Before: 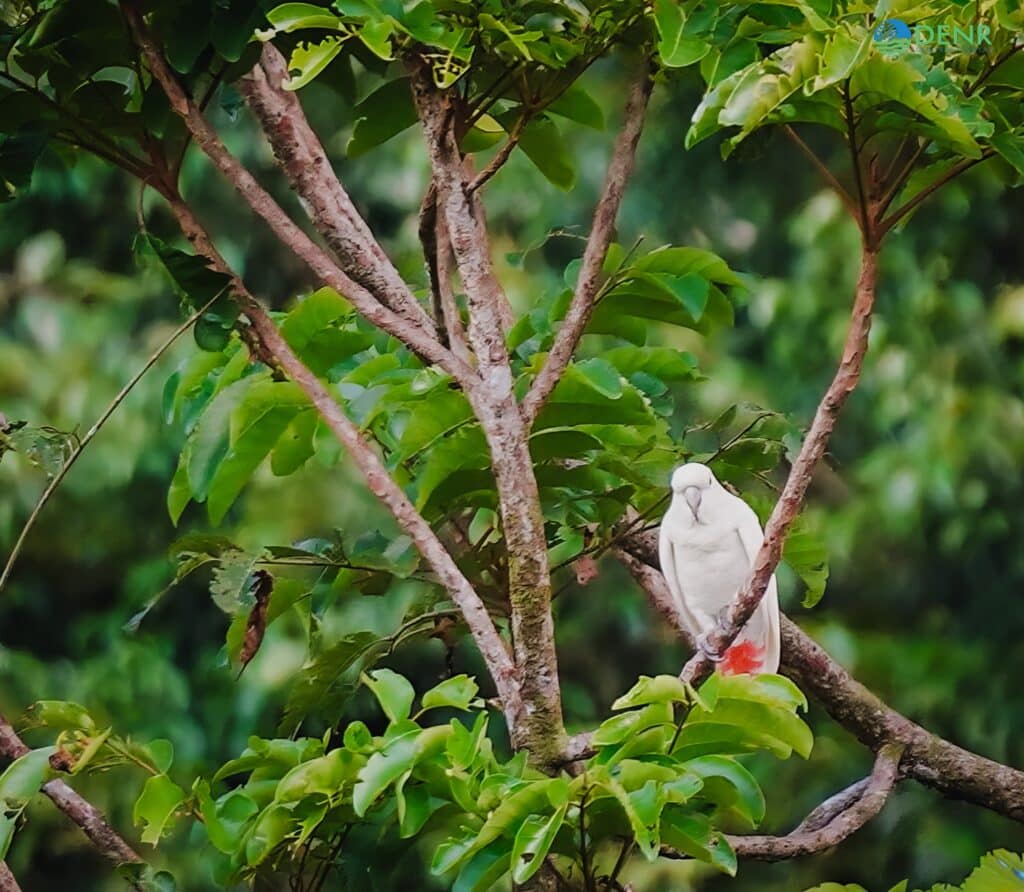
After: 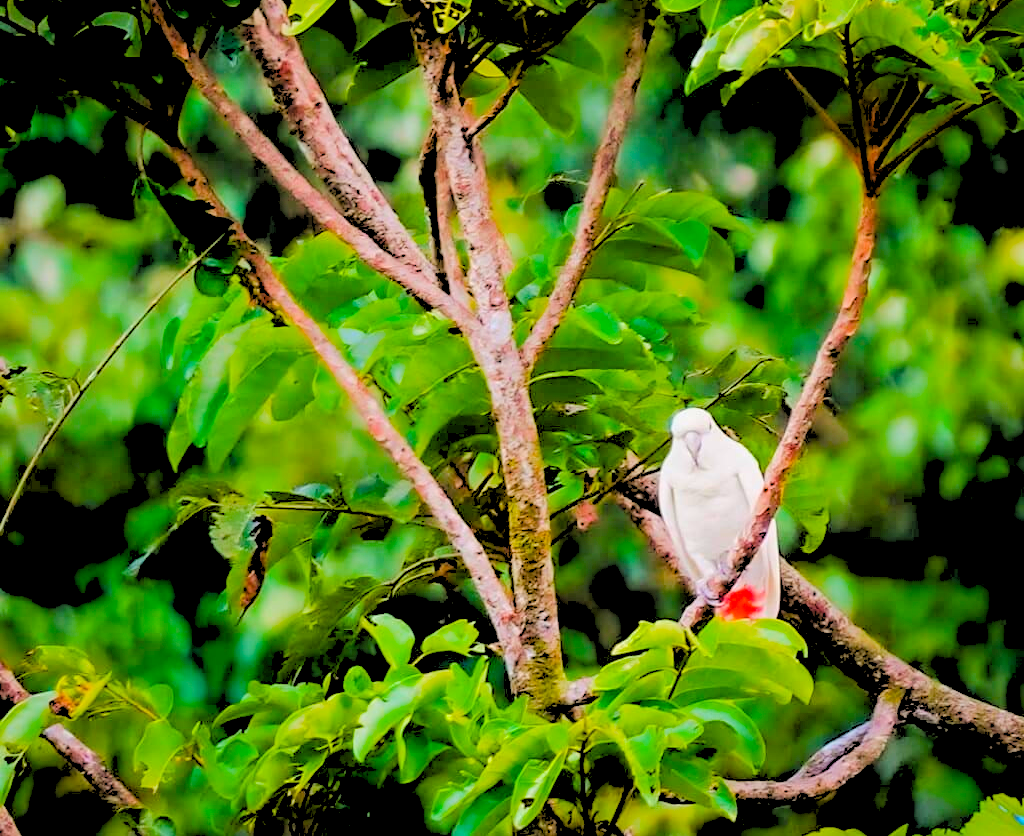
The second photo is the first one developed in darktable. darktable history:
color balance: contrast 6.48%, output saturation 113.3%
color balance rgb: perceptual saturation grading › global saturation 25%, perceptual brilliance grading › mid-tones 10%, perceptual brilliance grading › shadows 15%, global vibrance 20%
rgb levels: levels [[0.027, 0.429, 0.996], [0, 0.5, 1], [0, 0.5, 1]]
crop and rotate: top 6.25%
